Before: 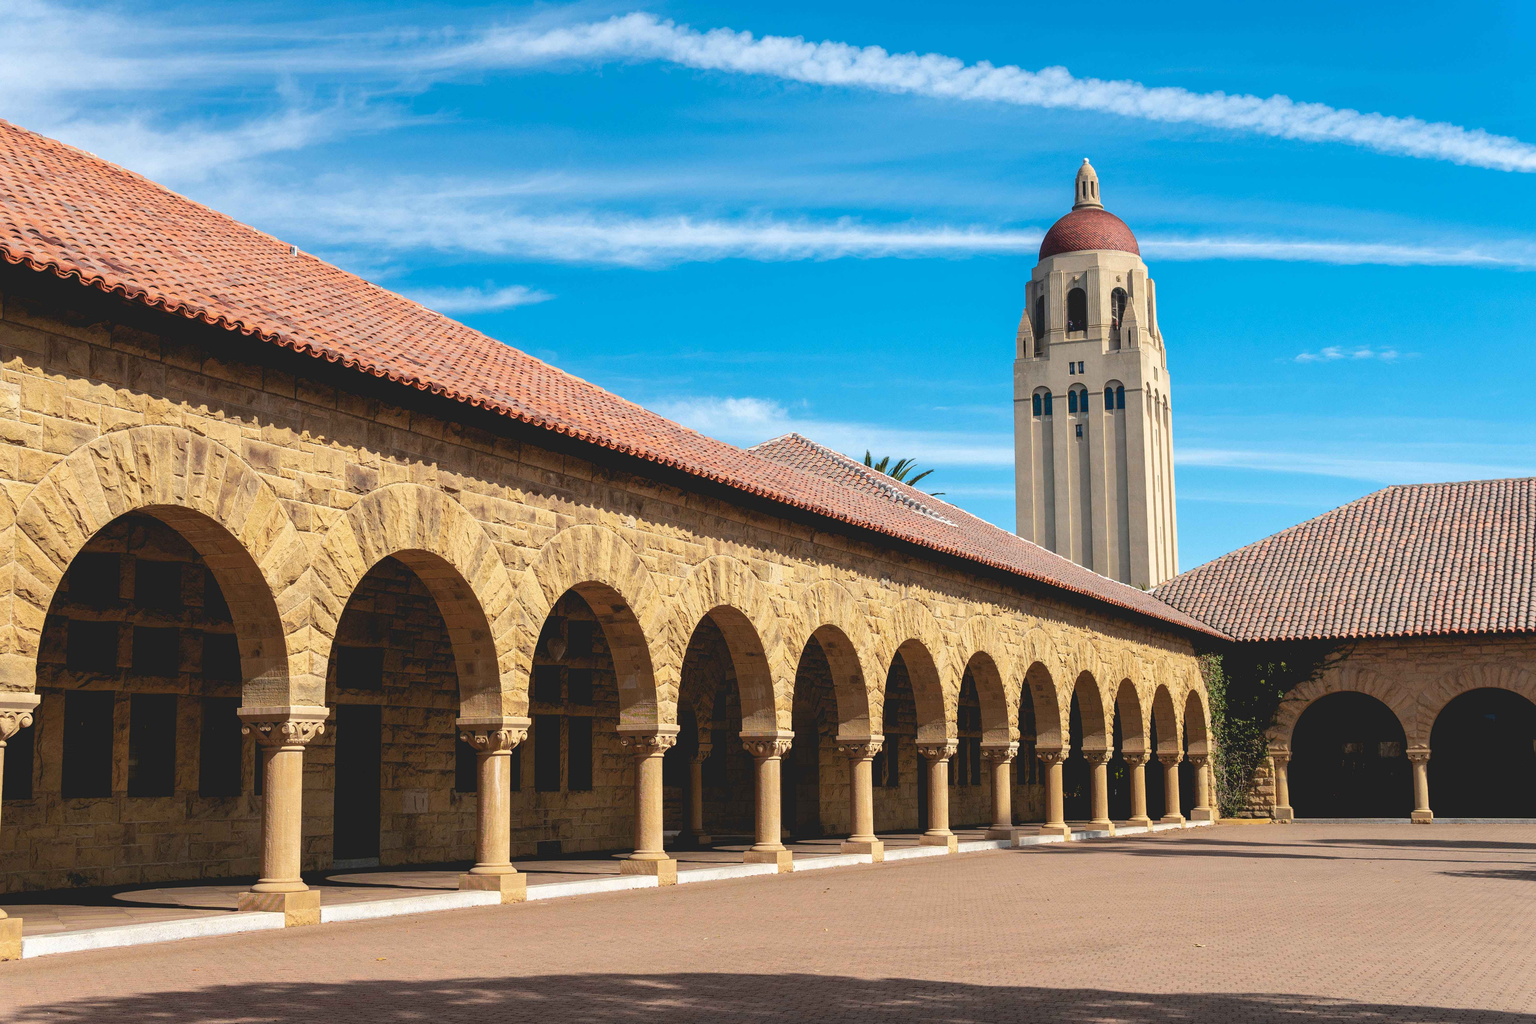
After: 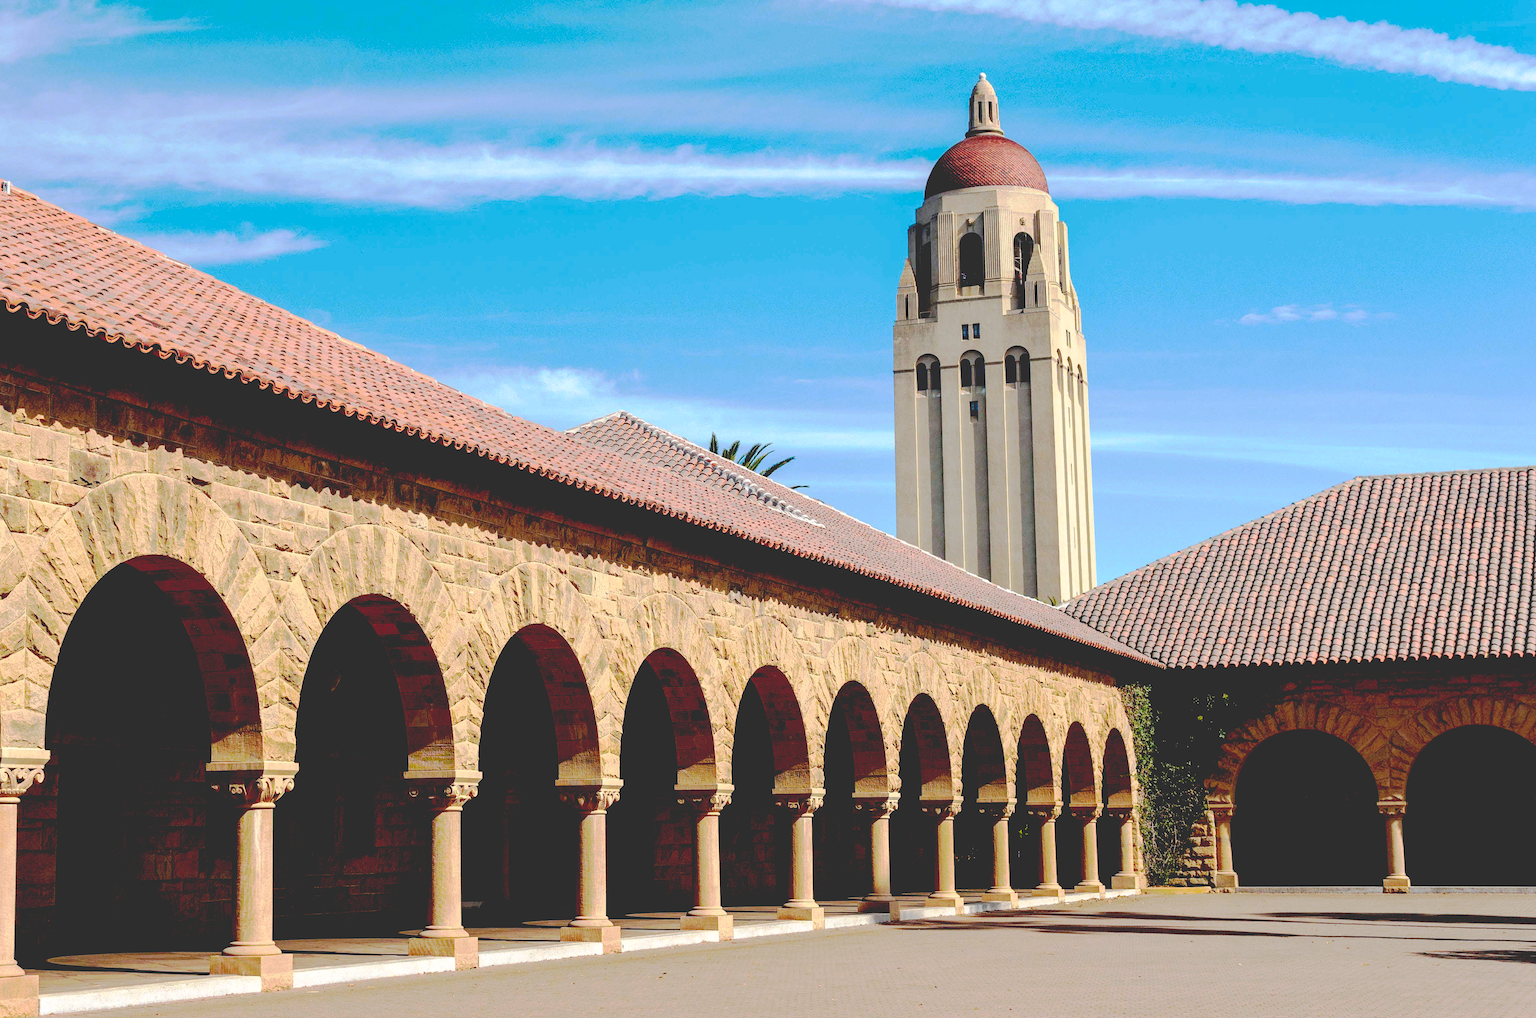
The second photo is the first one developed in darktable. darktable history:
color balance rgb: global offset › chroma 0.056%, global offset › hue 254.02°, perceptual saturation grading › global saturation 0.539%, global vibrance 10.005%
crop: left 18.833%, top 9.687%, right 0%, bottom 9.6%
base curve: curves: ch0 [(0.065, 0.026) (0.236, 0.358) (0.53, 0.546) (0.777, 0.841) (0.924, 0.992)], exposure shift 0.01, preserve colors none
